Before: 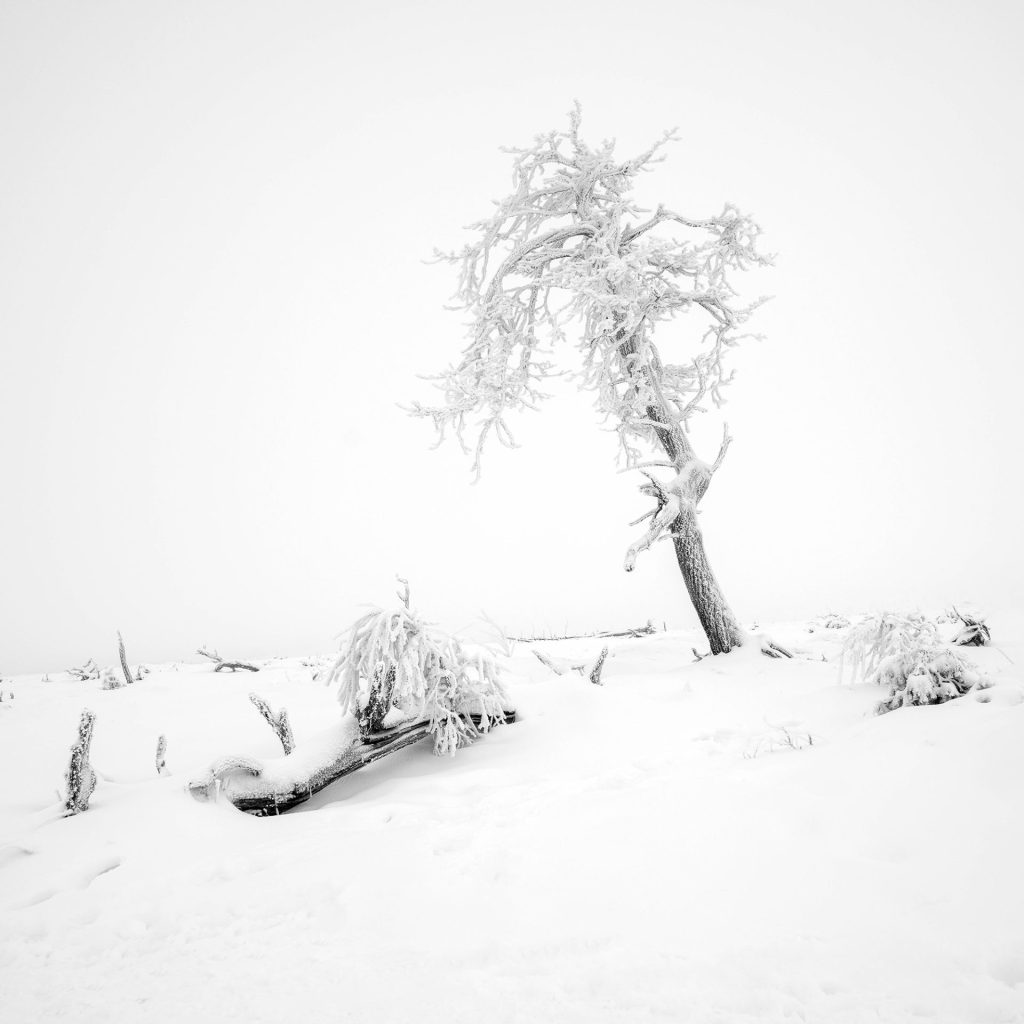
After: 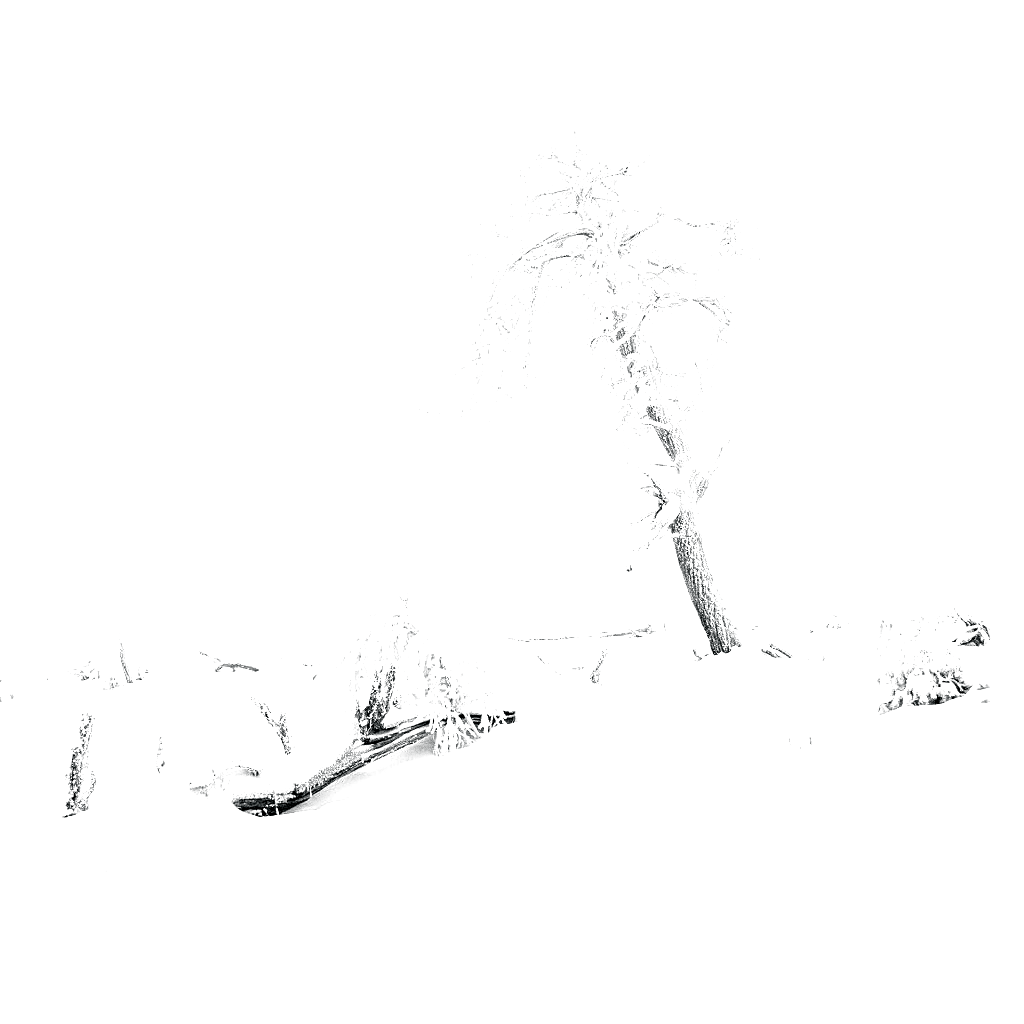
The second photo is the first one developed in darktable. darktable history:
color balance: mode lift, gamma, gain (sRGB), lift [1, 1, 1.022, 1.026]
exposure: black level correction 0.001, exposure 1.116 EV, compensate highlight preservation false
sharpen: on, module defaults
grain: strength 49.07%
